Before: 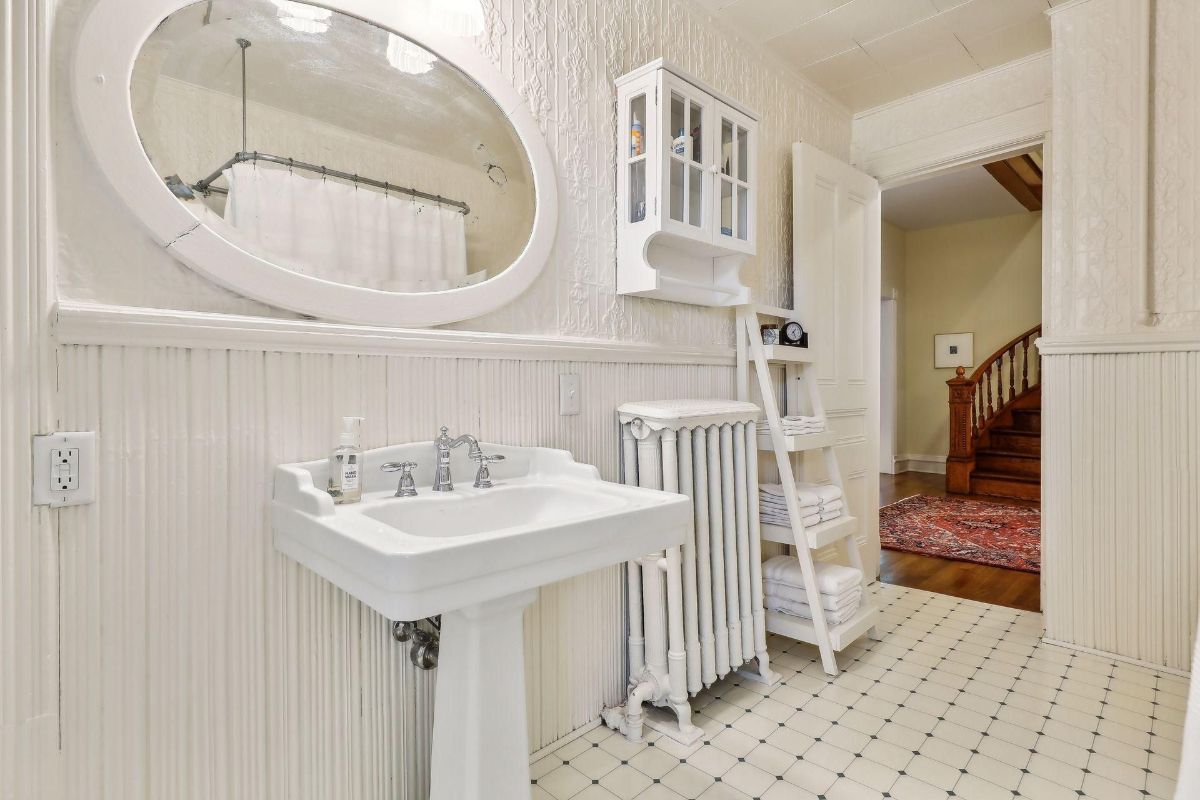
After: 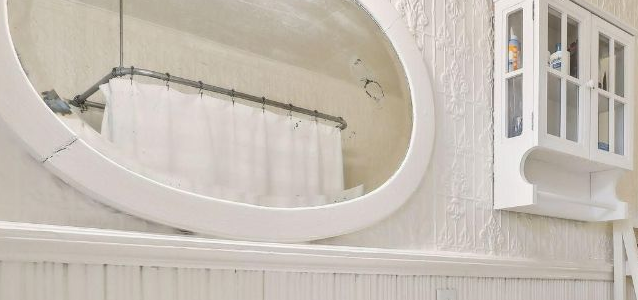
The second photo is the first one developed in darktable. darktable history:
crop: left 10.301%, top 10.718%, right 36.502%, bottom 51.767%
